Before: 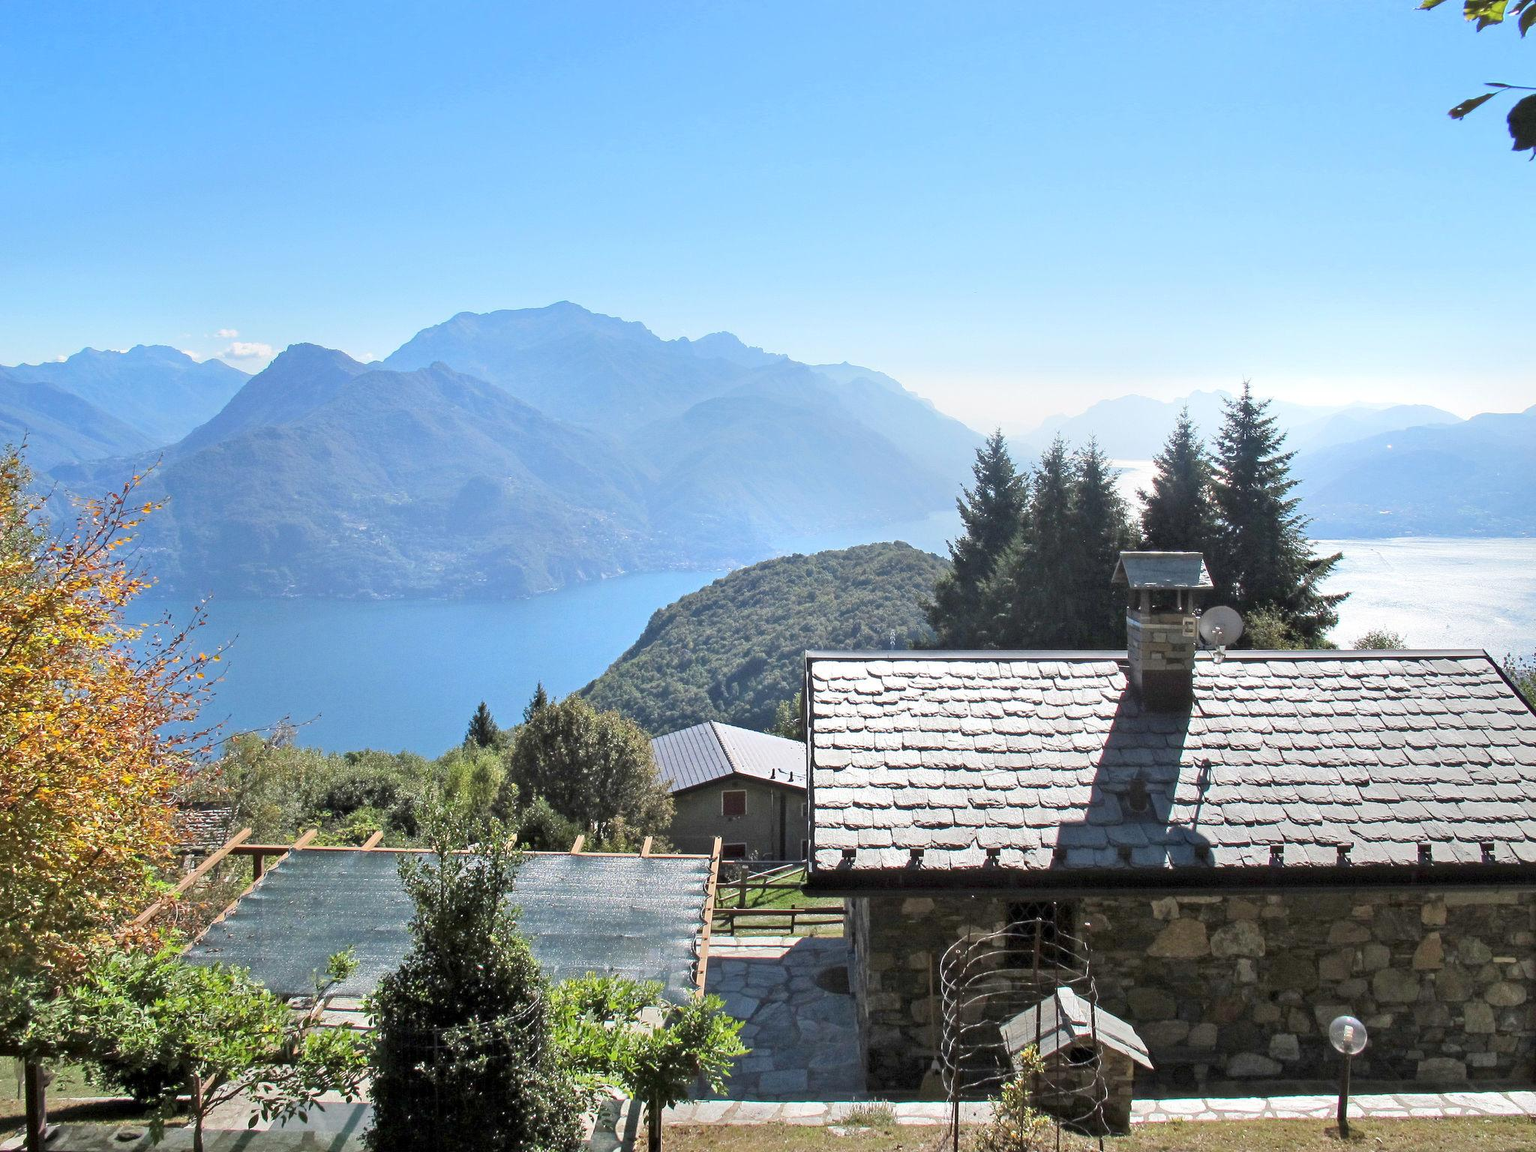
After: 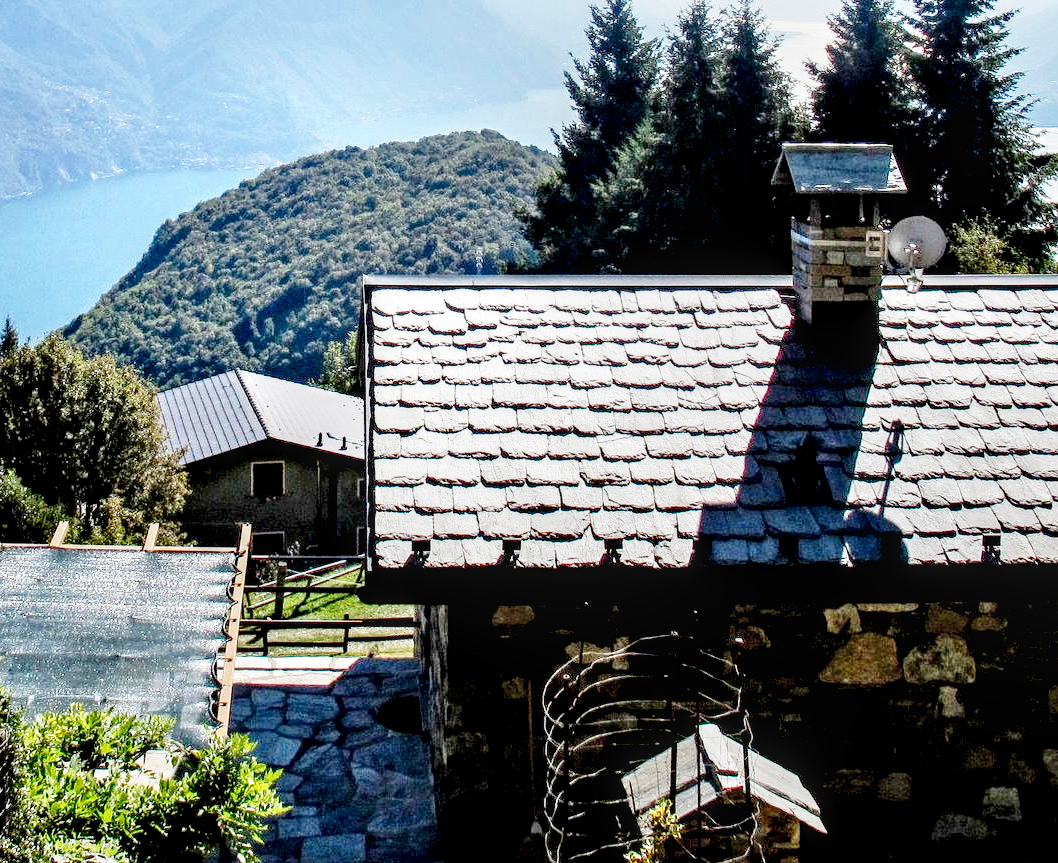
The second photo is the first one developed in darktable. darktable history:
crop: left 34.731%, top 38.583%, right 13.579%, bottom 5.202%
local contrast: detail 150%
exposure: black level correction 0.044, exposure -0.232 EV, compensate highlight preservation false
base curve: curves: ch0 [(0, 0) (0.028, 0.03) (0.121, 0.232) (0.46, 0.748) (0.859, 0.968) (1, 1)], exposure shift 0.01, preserve colors none
